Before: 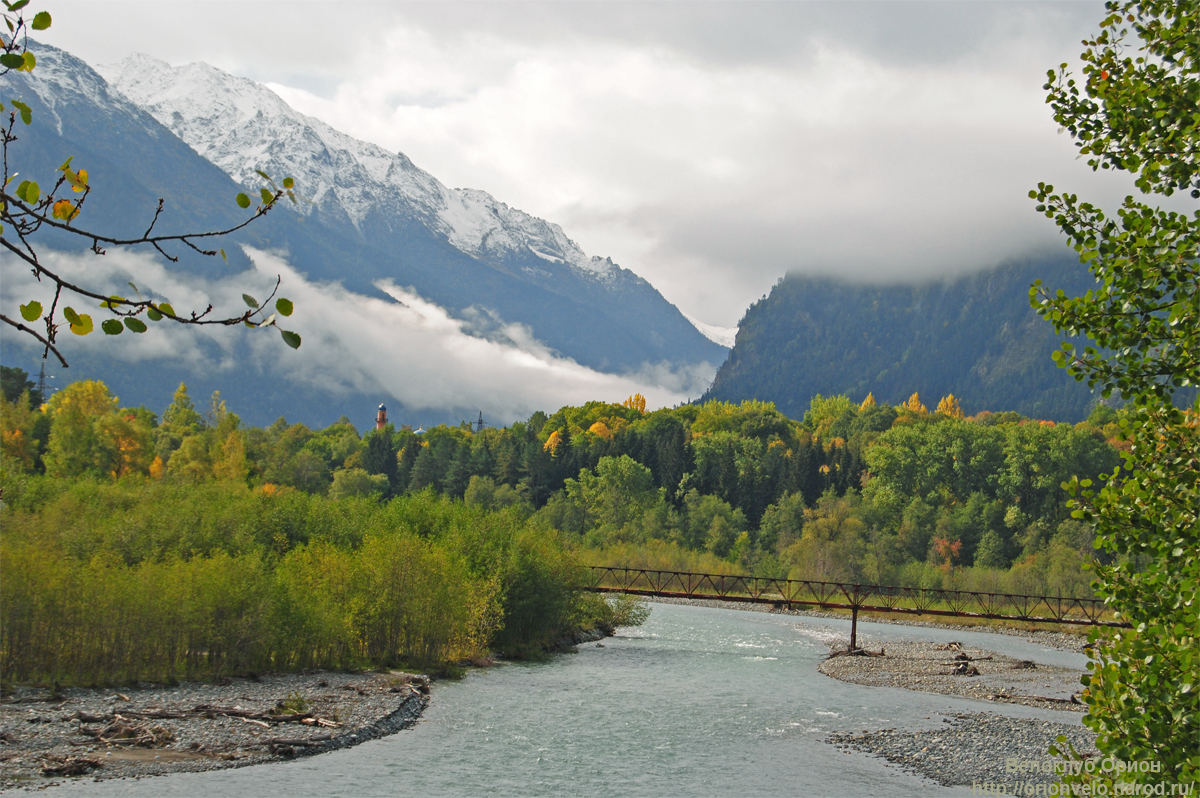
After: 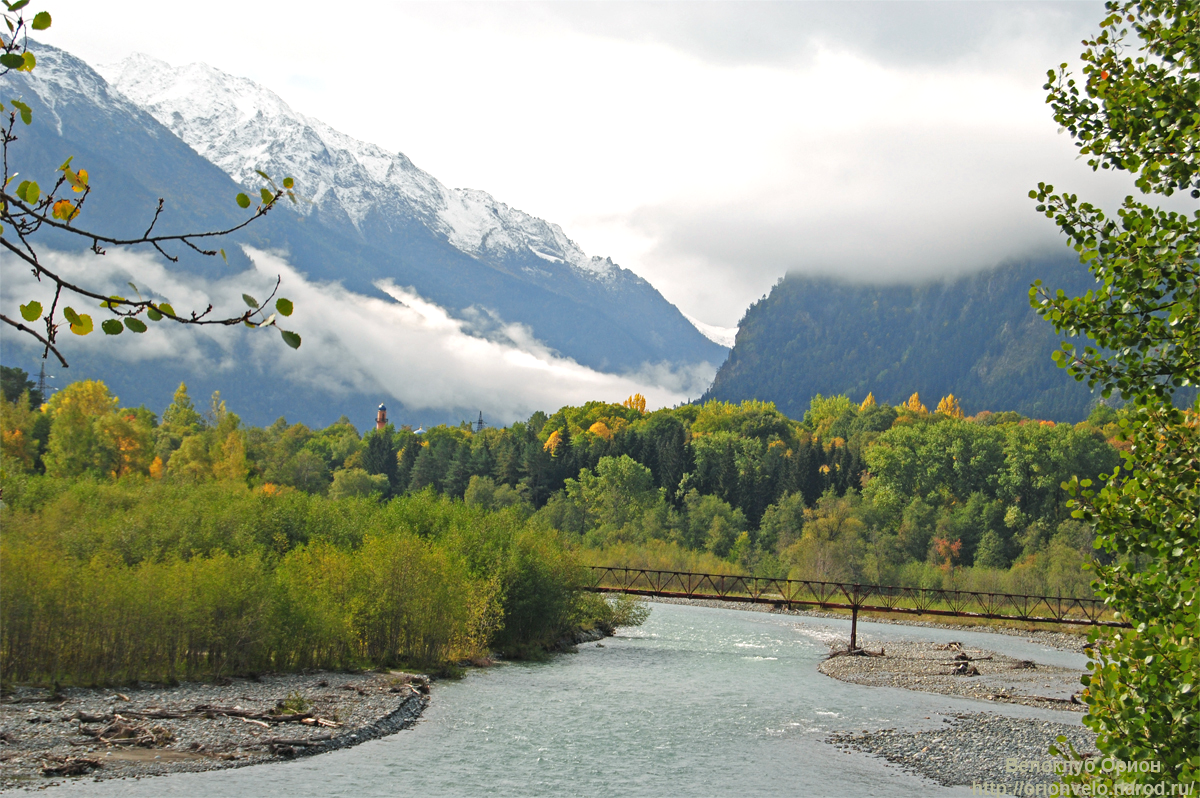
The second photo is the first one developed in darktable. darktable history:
tone equalizer: -8 EV -0.43 EV, -7 EV -0.383 EV, -6 EV -0.358 EV, -5 EV -0.207 EV, -3 EV 0.248 EV, -2 EV 0.319 EV, -1 EV 0.415 EV, +0 EV 0.409 EV, luminance estimator HSV value / RGB max
